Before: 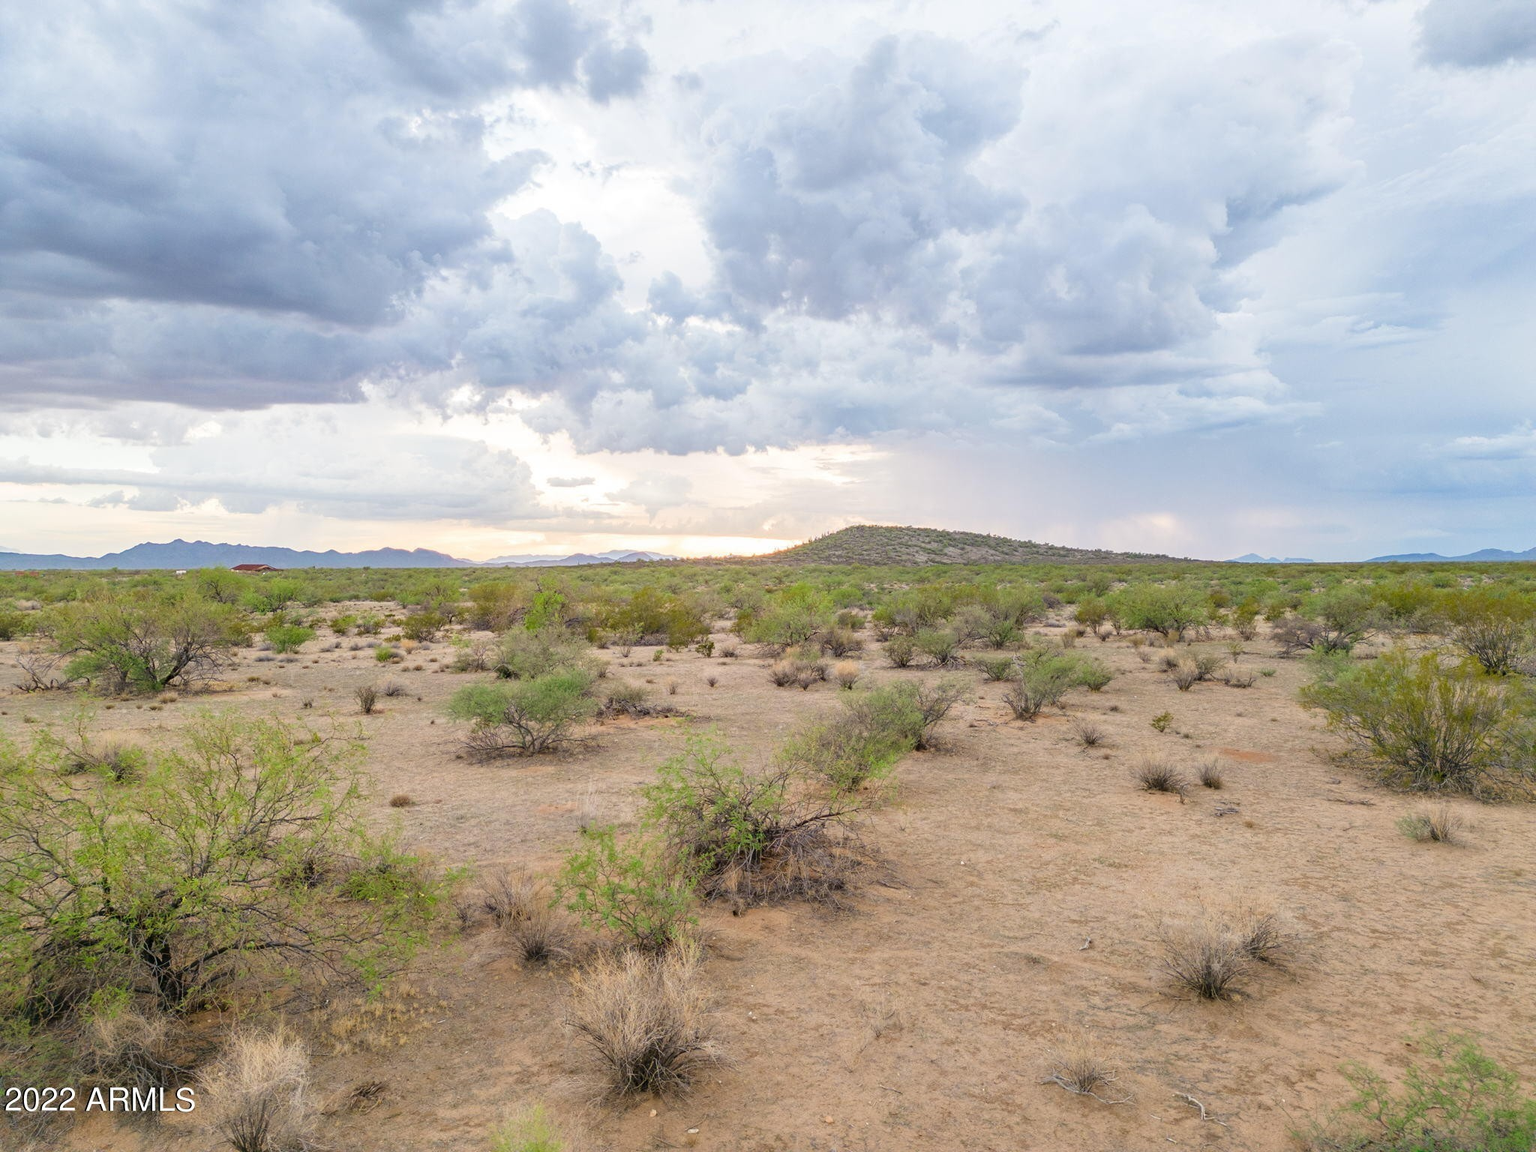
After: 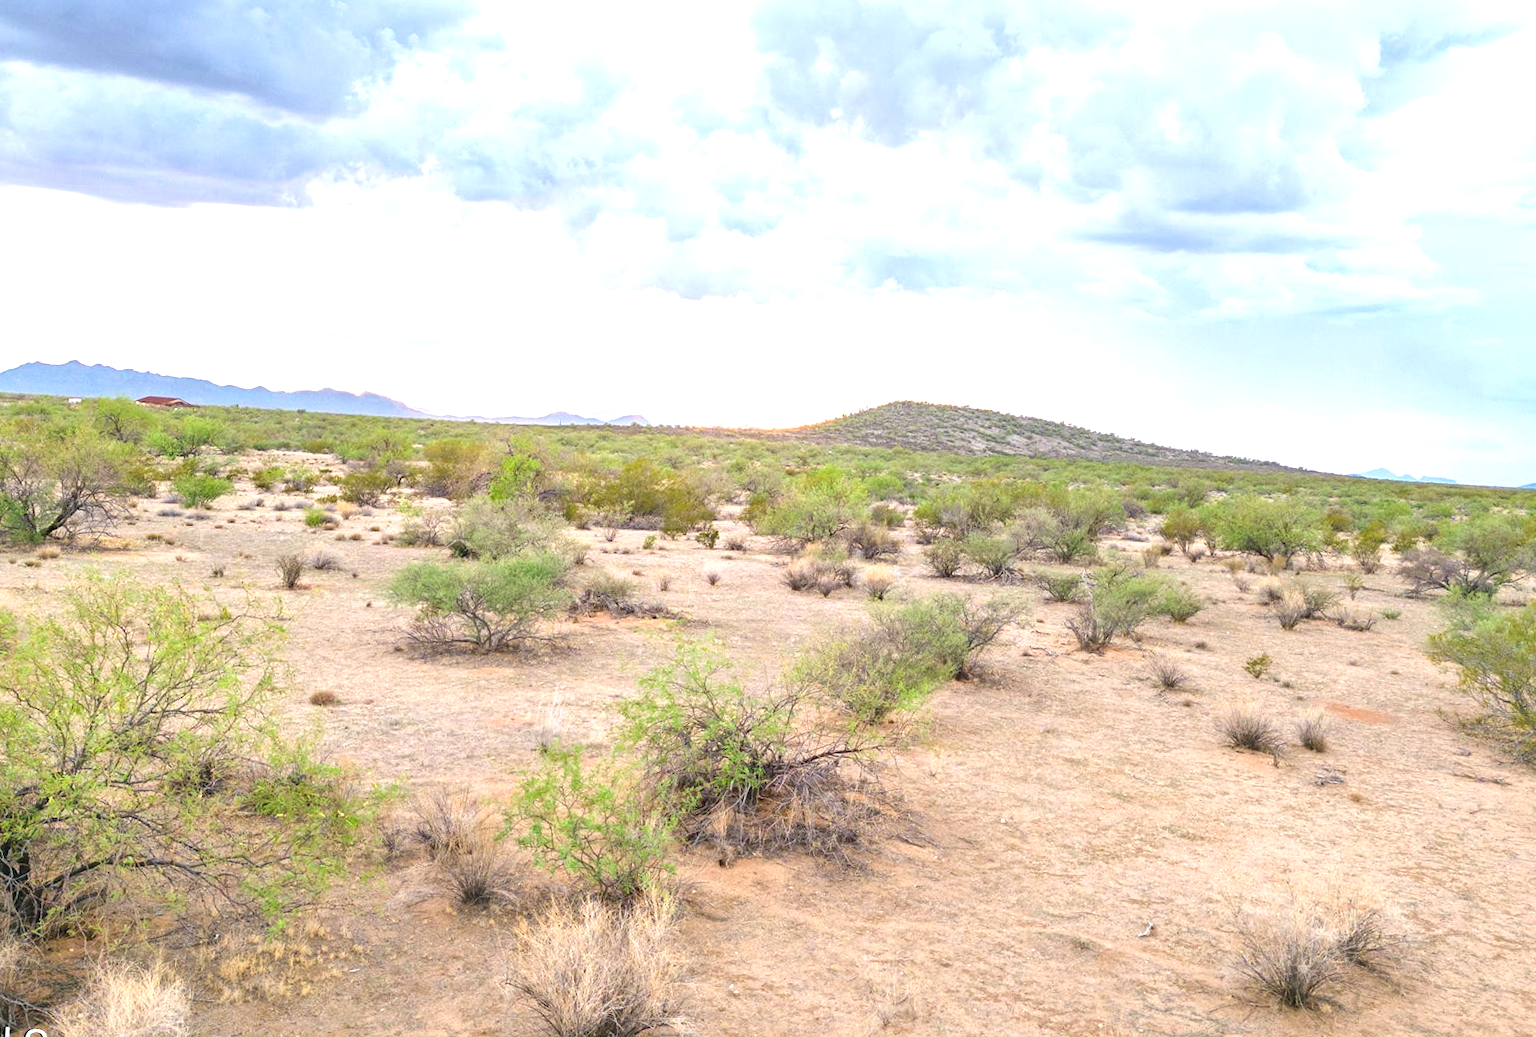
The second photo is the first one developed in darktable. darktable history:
local contrast: mode bilateral grid, contrast 21, coarseness 49, detail 119%, midtone range 0.2
exposure: black level correction 0, exposure 1.1 EV, compensate exposure bias true, compensate highlight preservation false
contrast brightness saturation: contrast -0.119
color correction: highlights a* -0.11, highlights b* -5.72, shadows a* -0.14, shadows b* -0.087
crop and rotate: angle -3.94°, left 9.927%, top 20.369%, right 12.062%, bottom 11.978%
